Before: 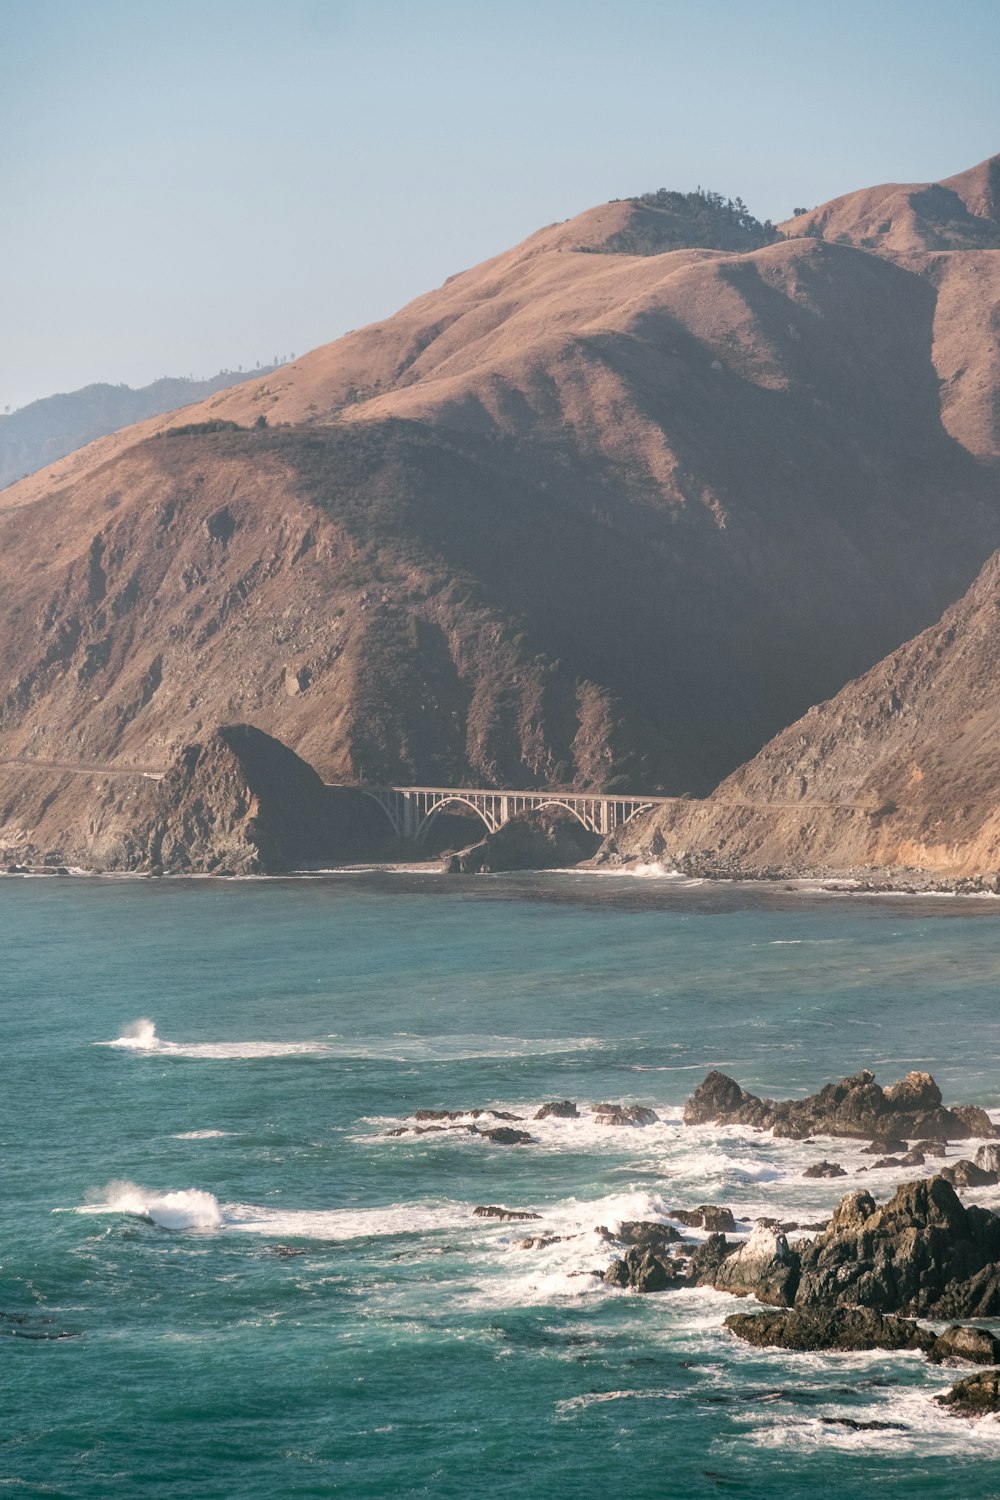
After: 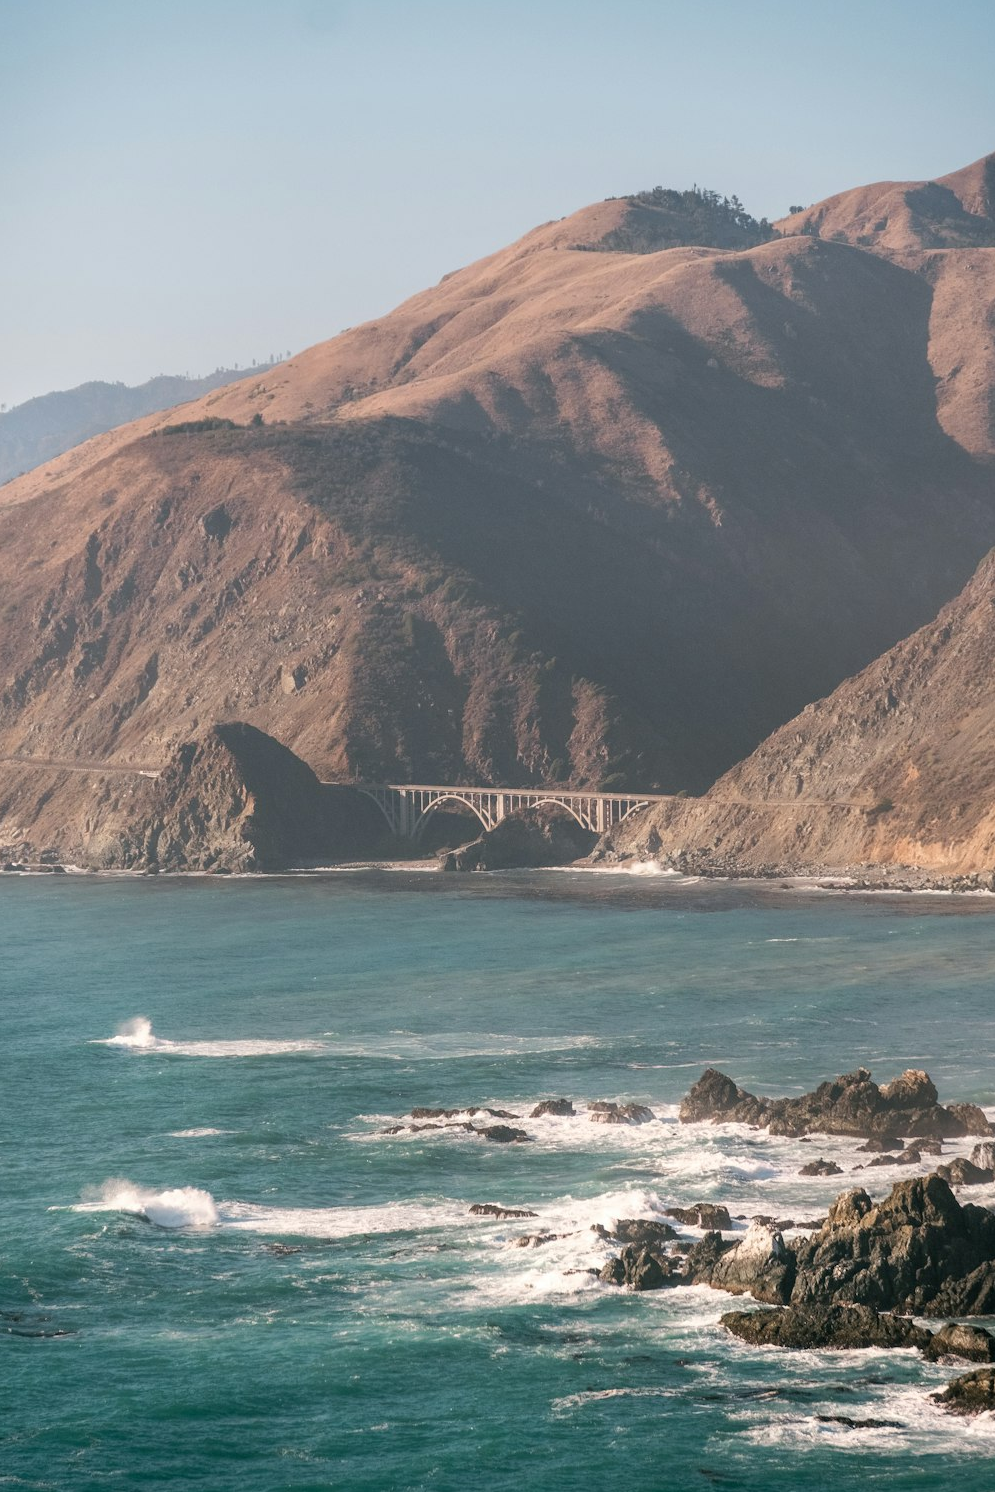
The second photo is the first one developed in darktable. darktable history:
crop and rotate: left 0.462%, top 0.244%, bottom 0.247%
